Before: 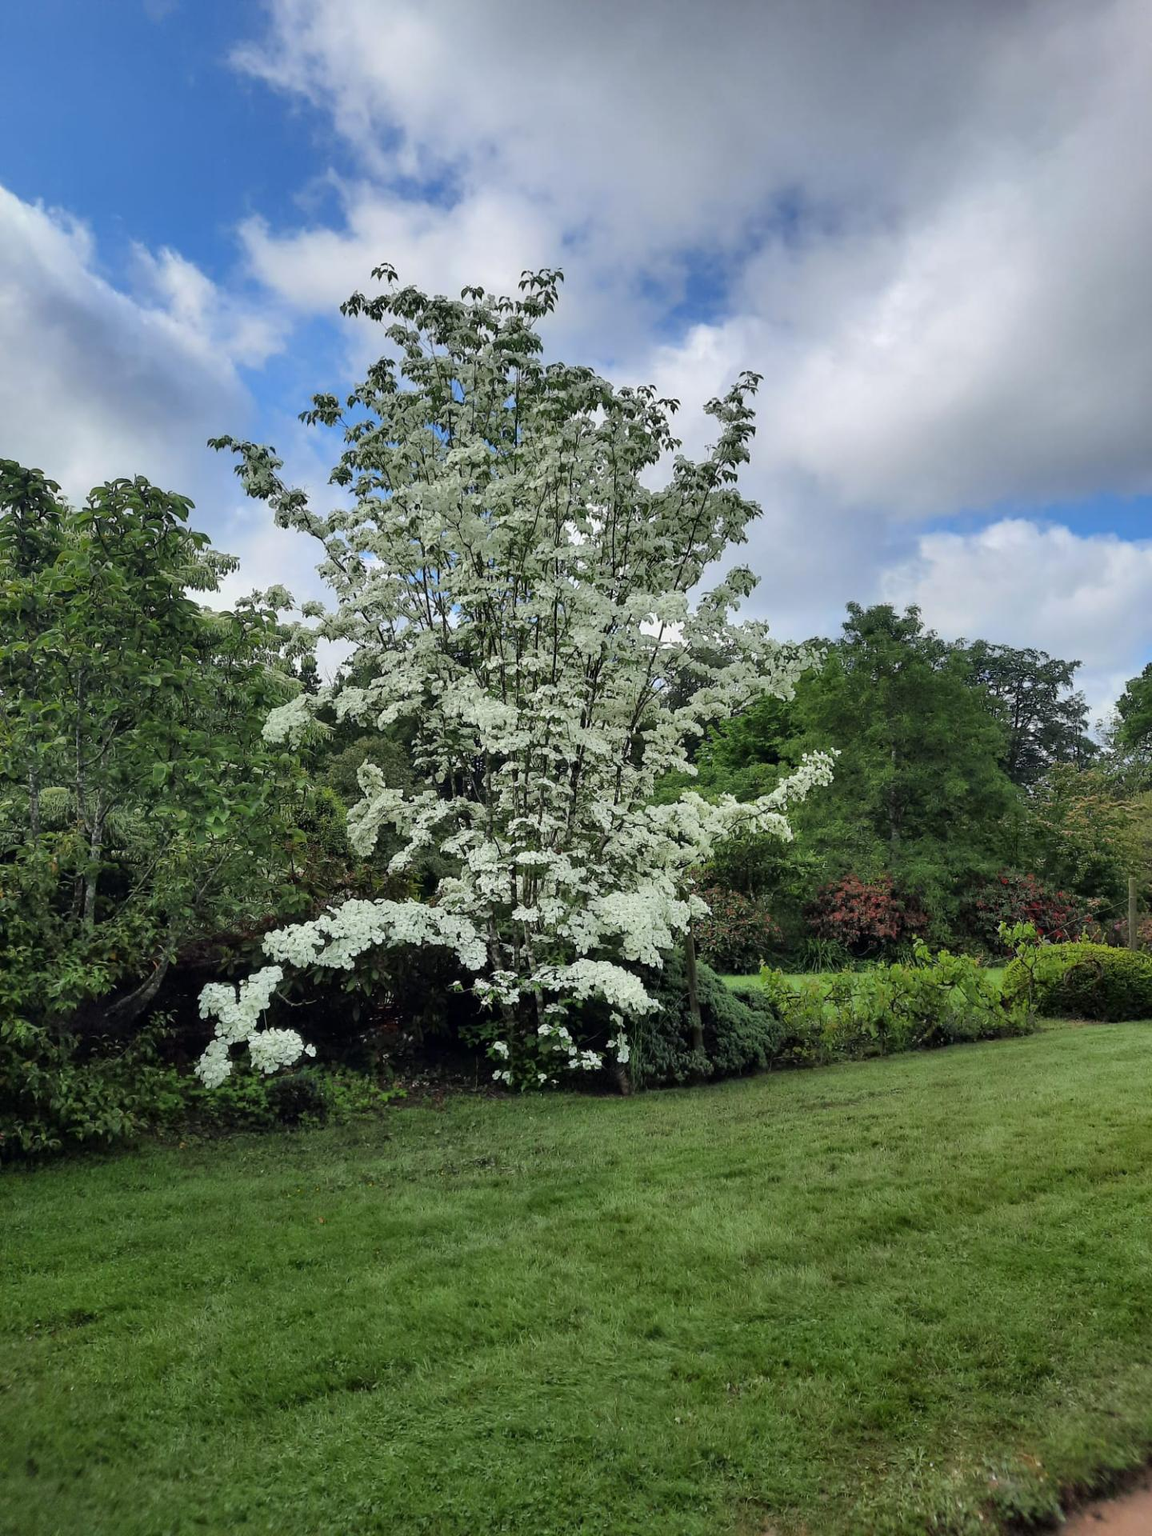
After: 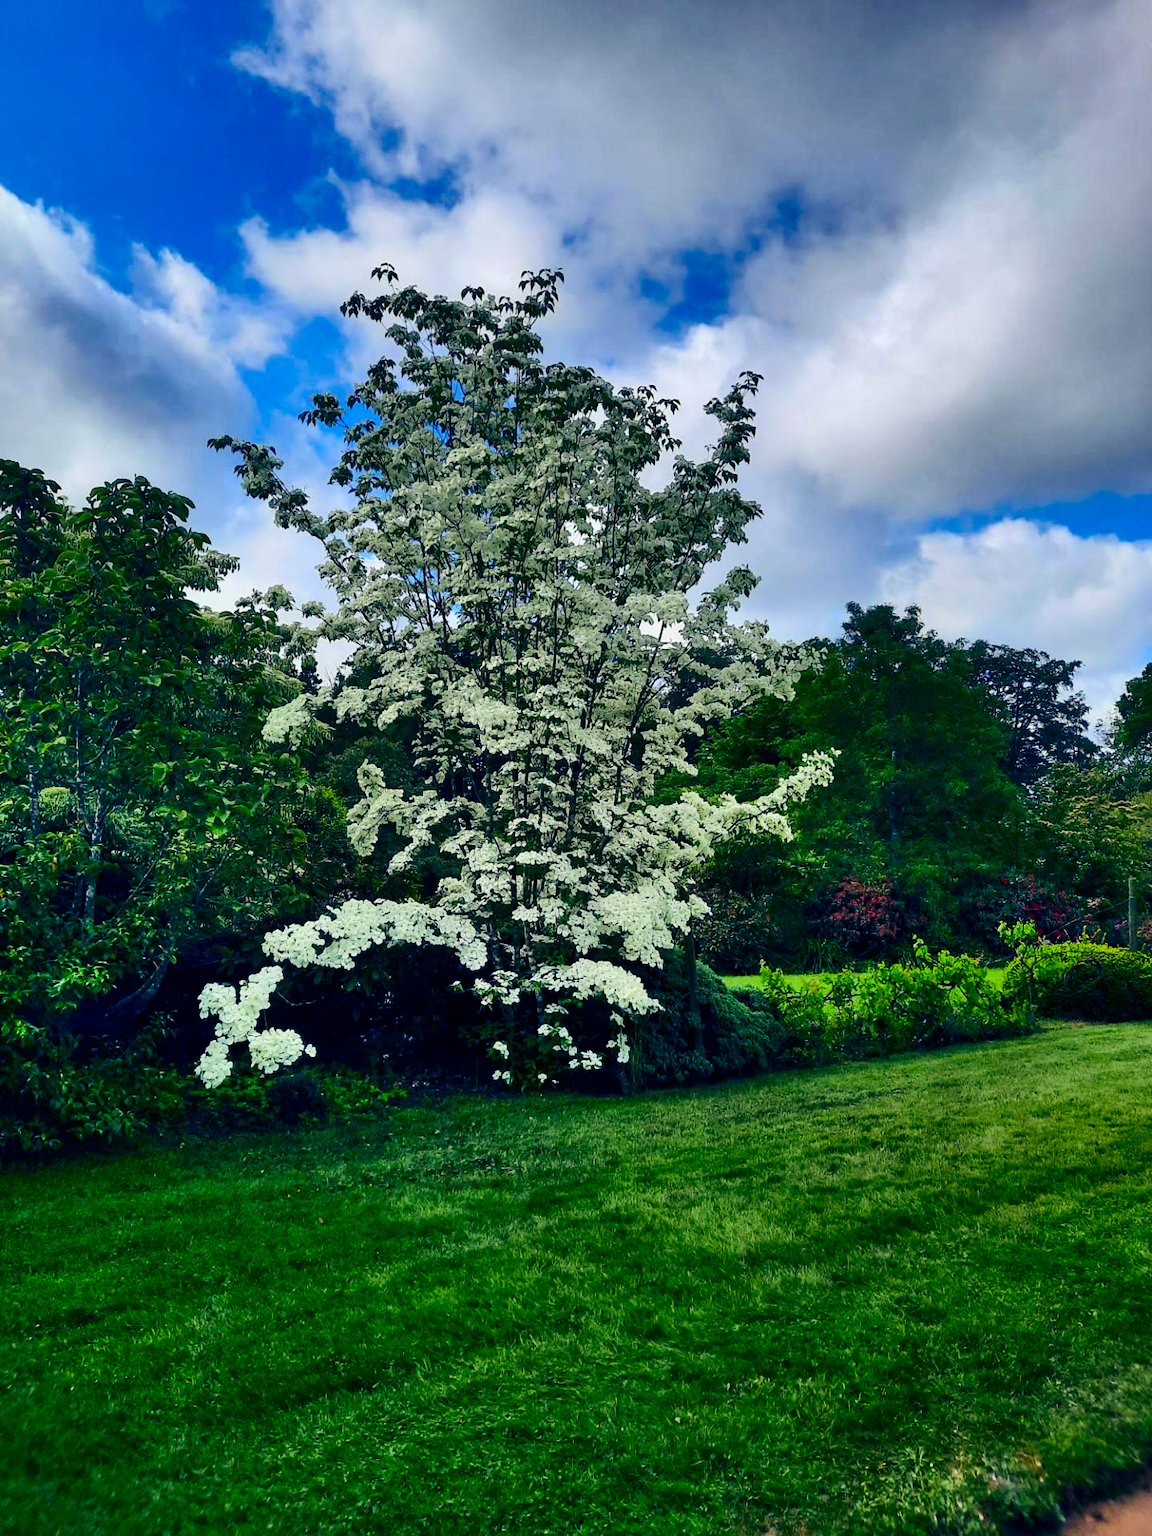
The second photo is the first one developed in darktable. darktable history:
color balance rgb: shadows lift › luminance -40.843%, shadows lift › chroma 14.038%, shadows lift › hue 258.34°, perceptual saturation grading › global saturation 30.352%
contrast brightness saturation: contrast 0.22, brightness -0.182, saturation 0.234
shadows and highlights: white point adjustment 0.049, soften with gaussian
